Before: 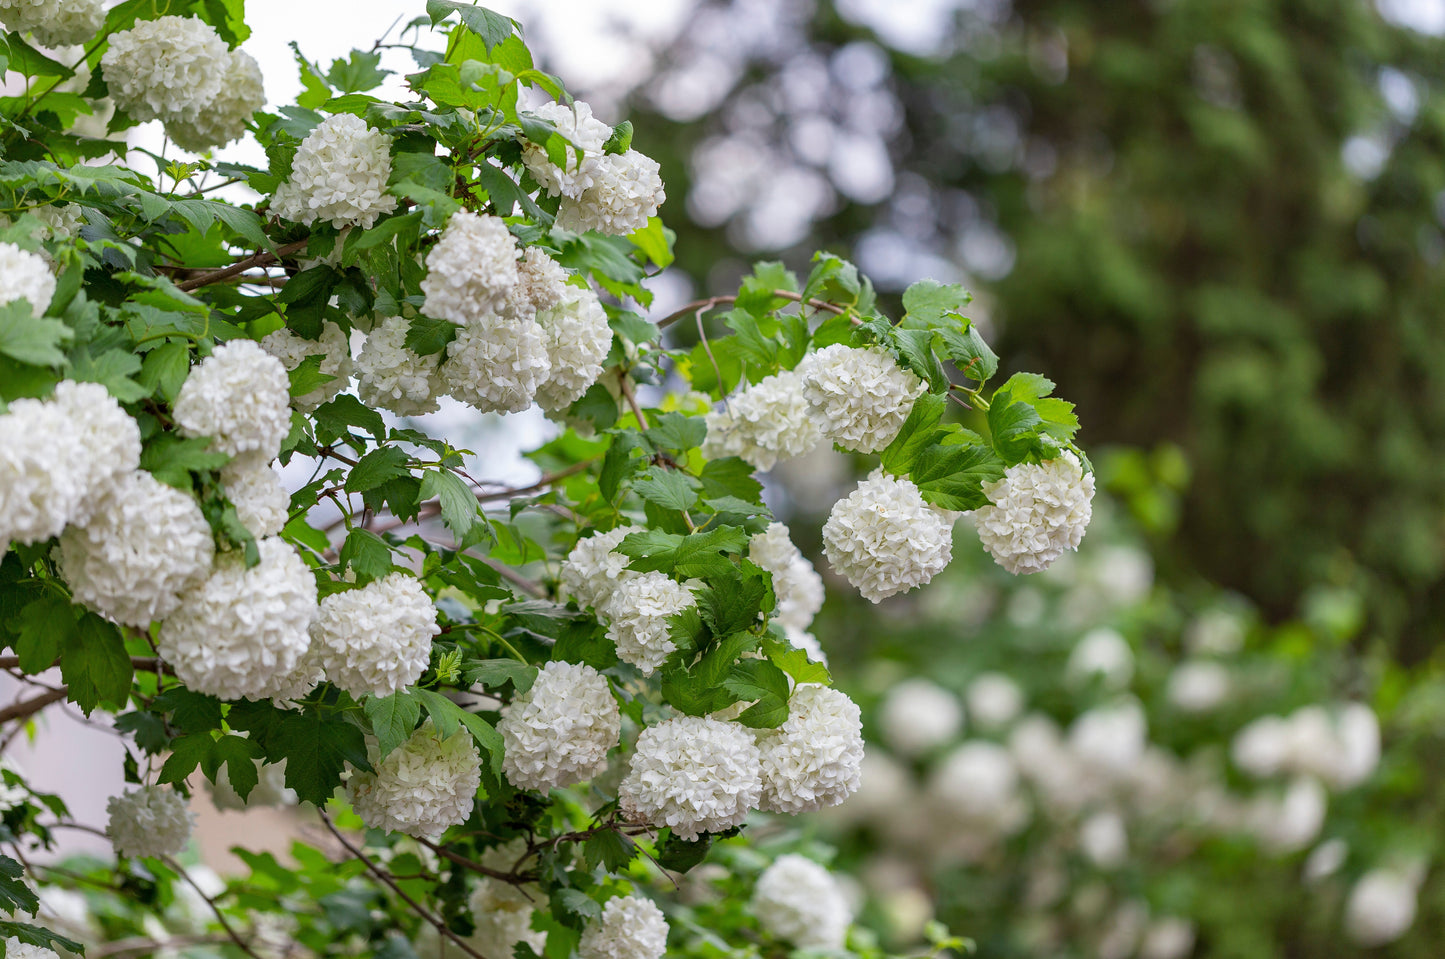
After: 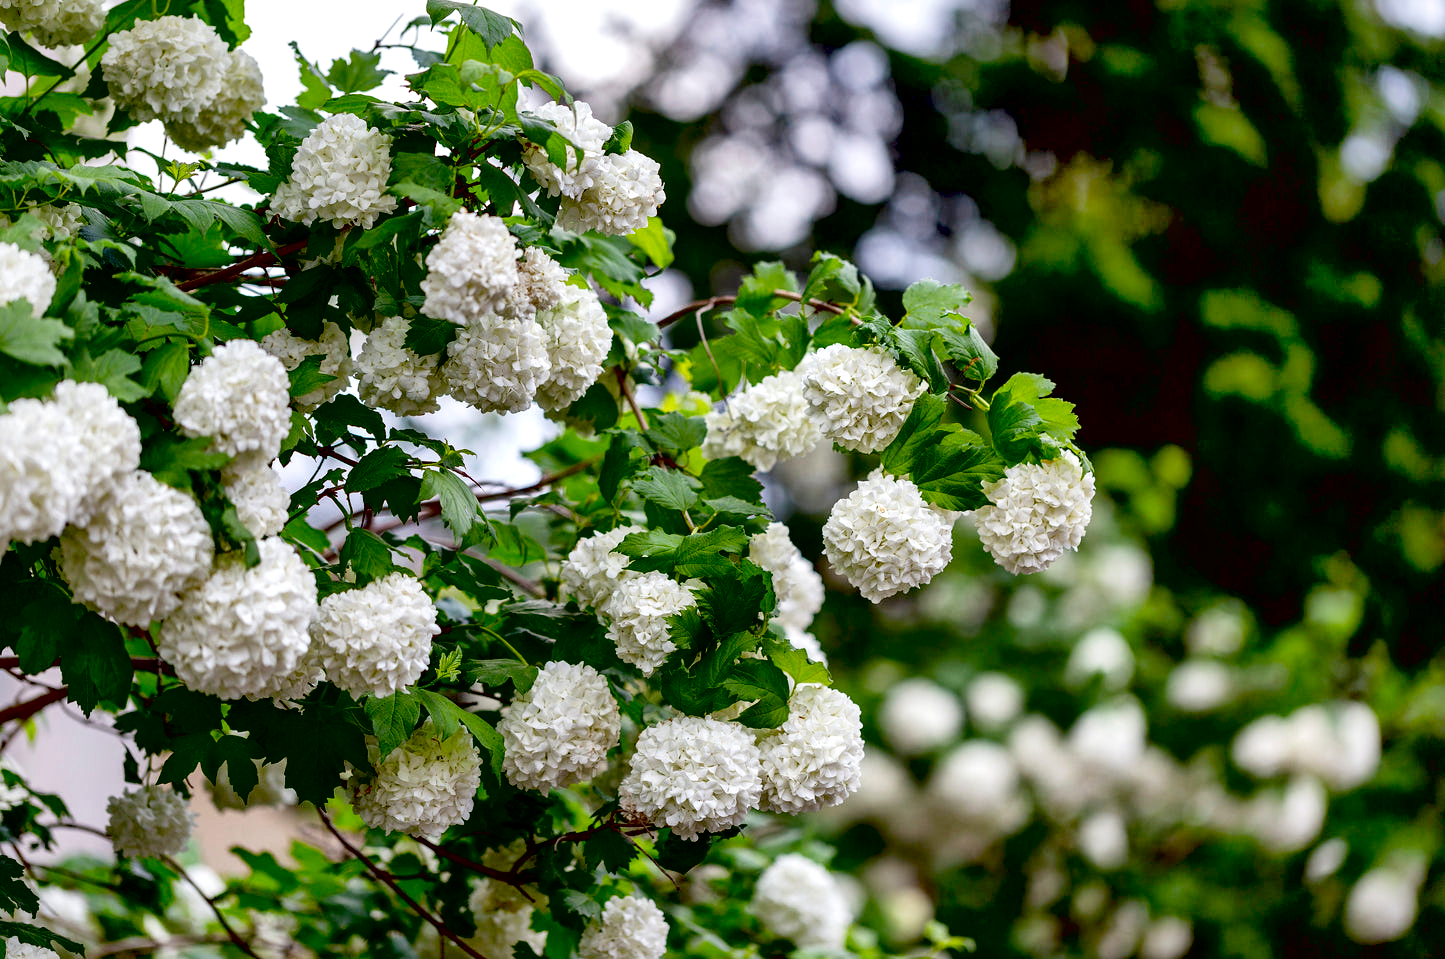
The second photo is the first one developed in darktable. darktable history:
exposure: black level correction 0.056, compensate highlight preservation false
local contrast: mode bilateral grid, contrast 70, coarseness 75, detail 180%, midtone range 0.2
